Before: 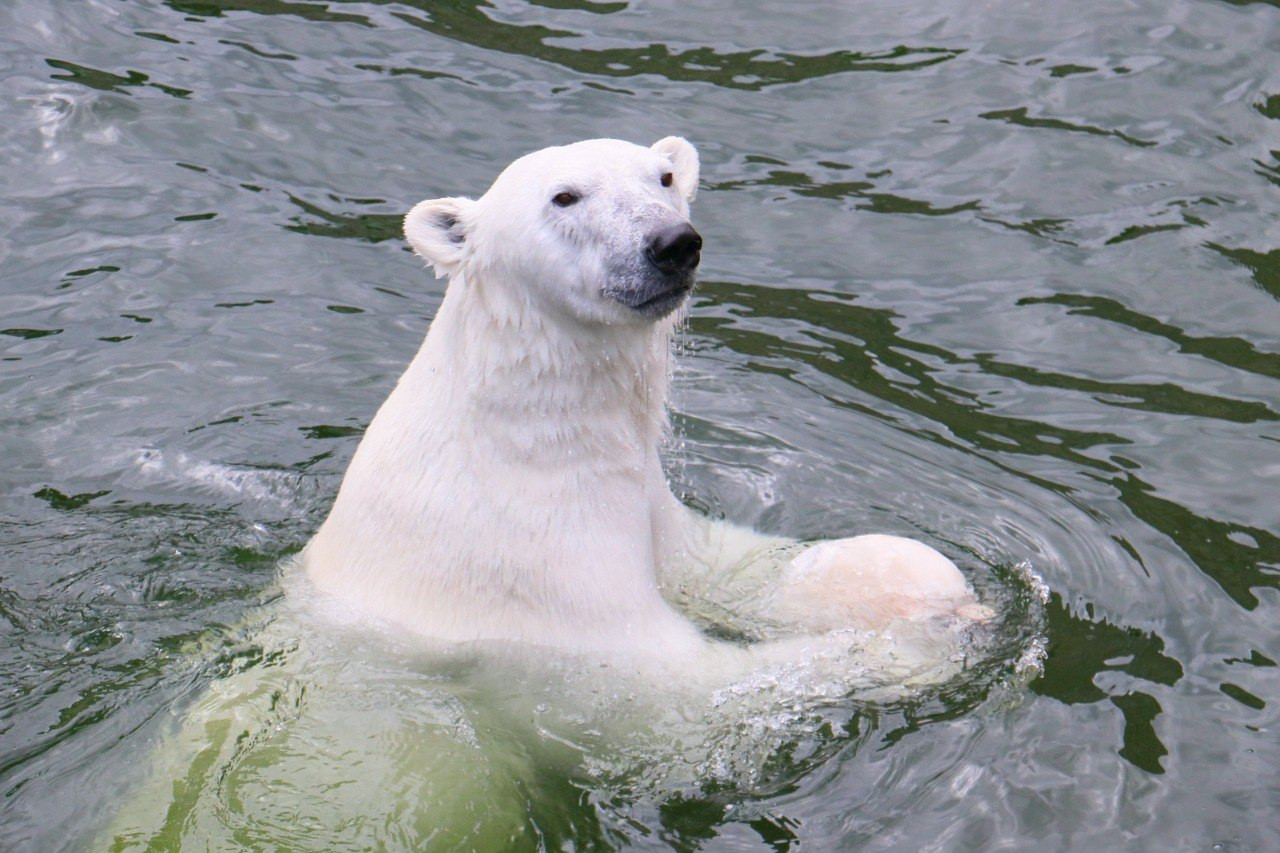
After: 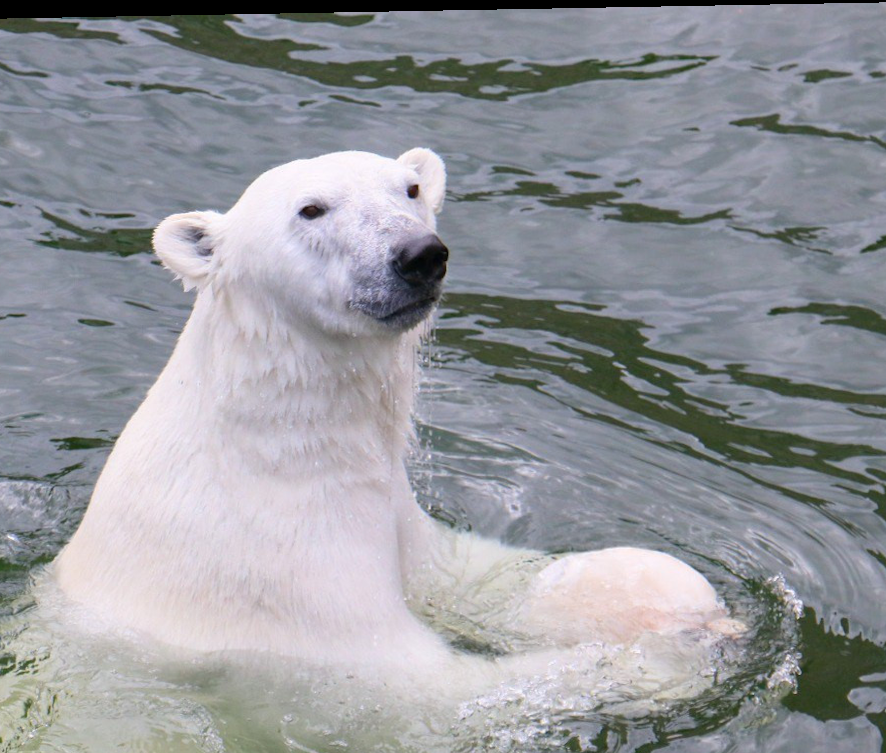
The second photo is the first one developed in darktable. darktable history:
crop: left 18.479%, right 12.2%, bottom 13.971%
rotate and perspective: lens shift (horizontal) -0.055, automatic cropping off
